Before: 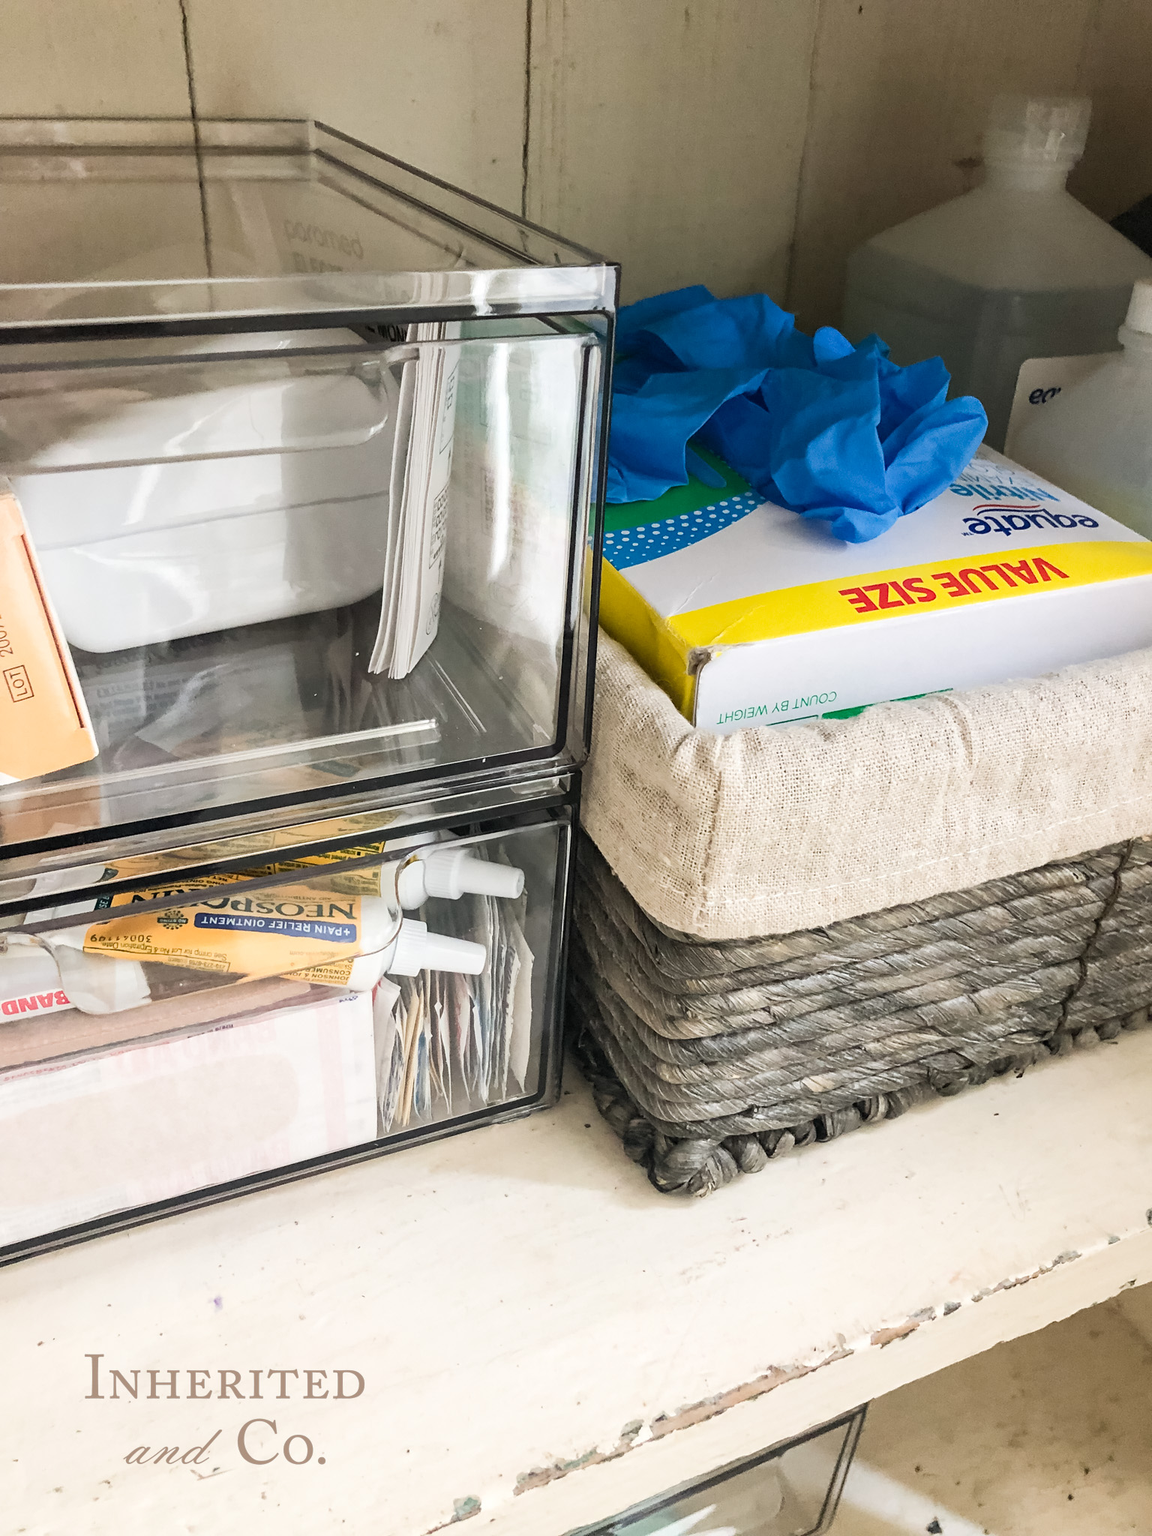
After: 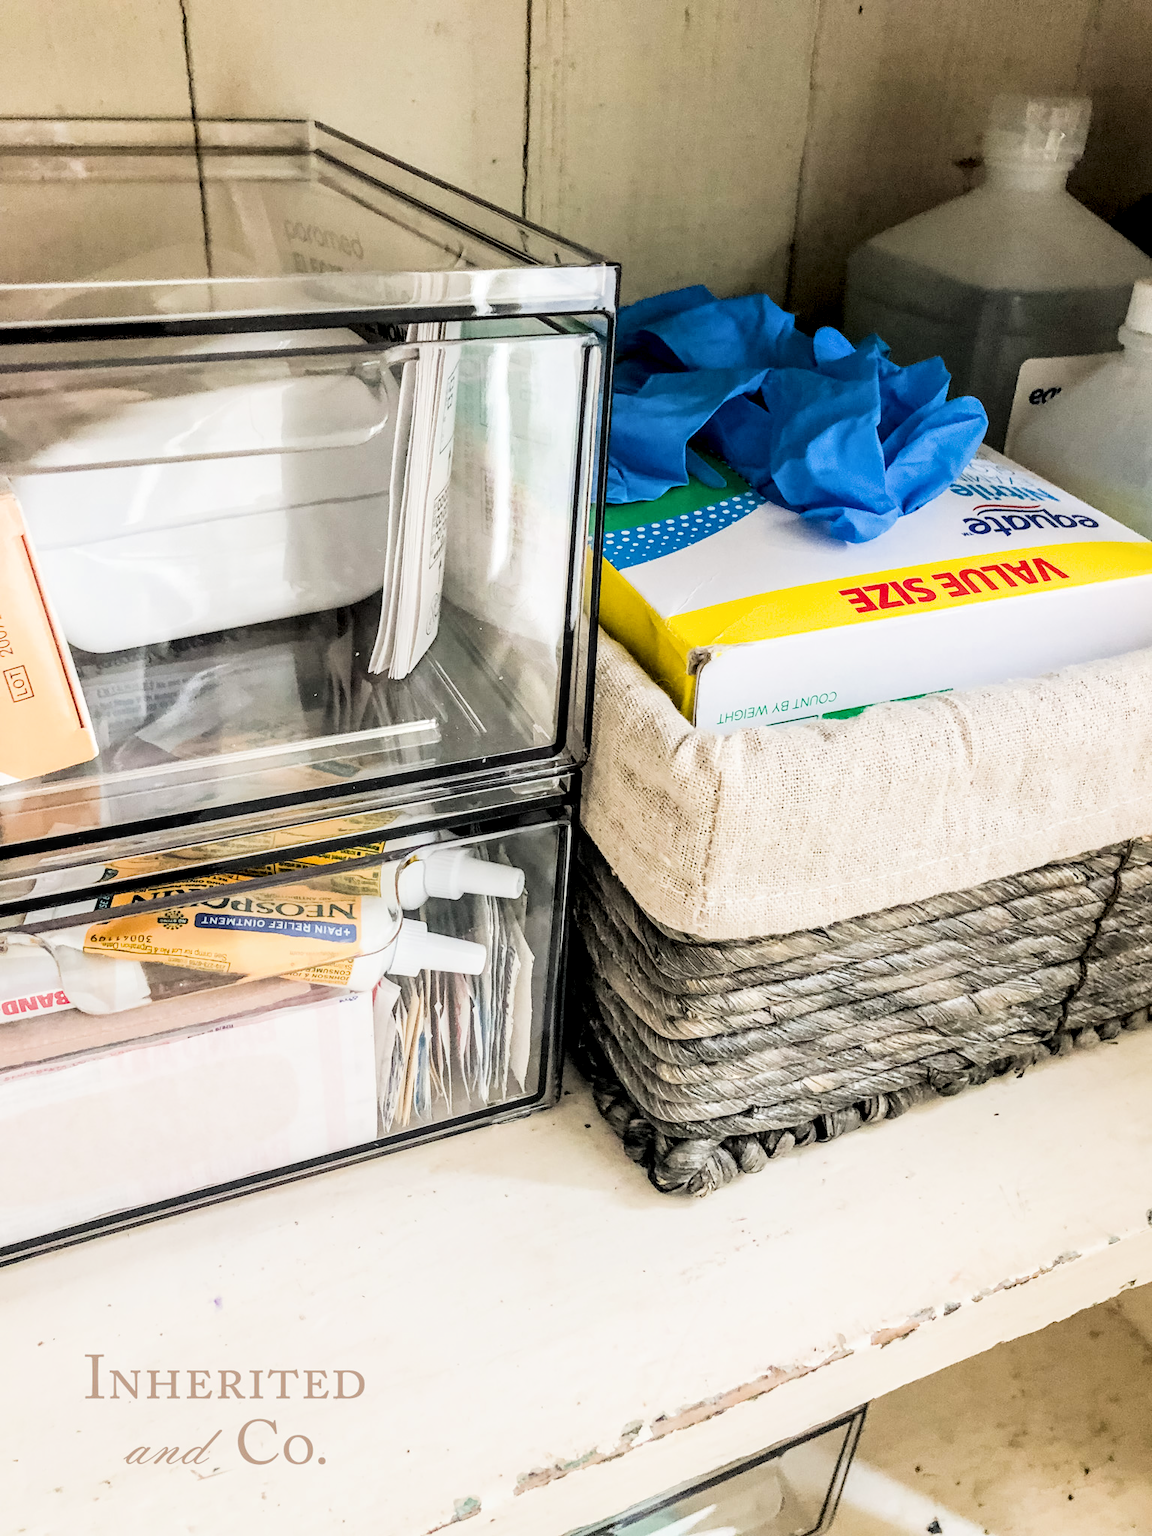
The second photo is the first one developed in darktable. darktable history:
color balance rgb: perceptual saturation grading › global saturation 10%, global vibrance 10%
local contrast: detail 140%
filmic rgb: black relative exposure -5 EV, hardness 2.88, contrast 1.3
exposure: black level correction 0, exposure 0.6 EV, compensate exposure bias true, compensate highlight preservation false
